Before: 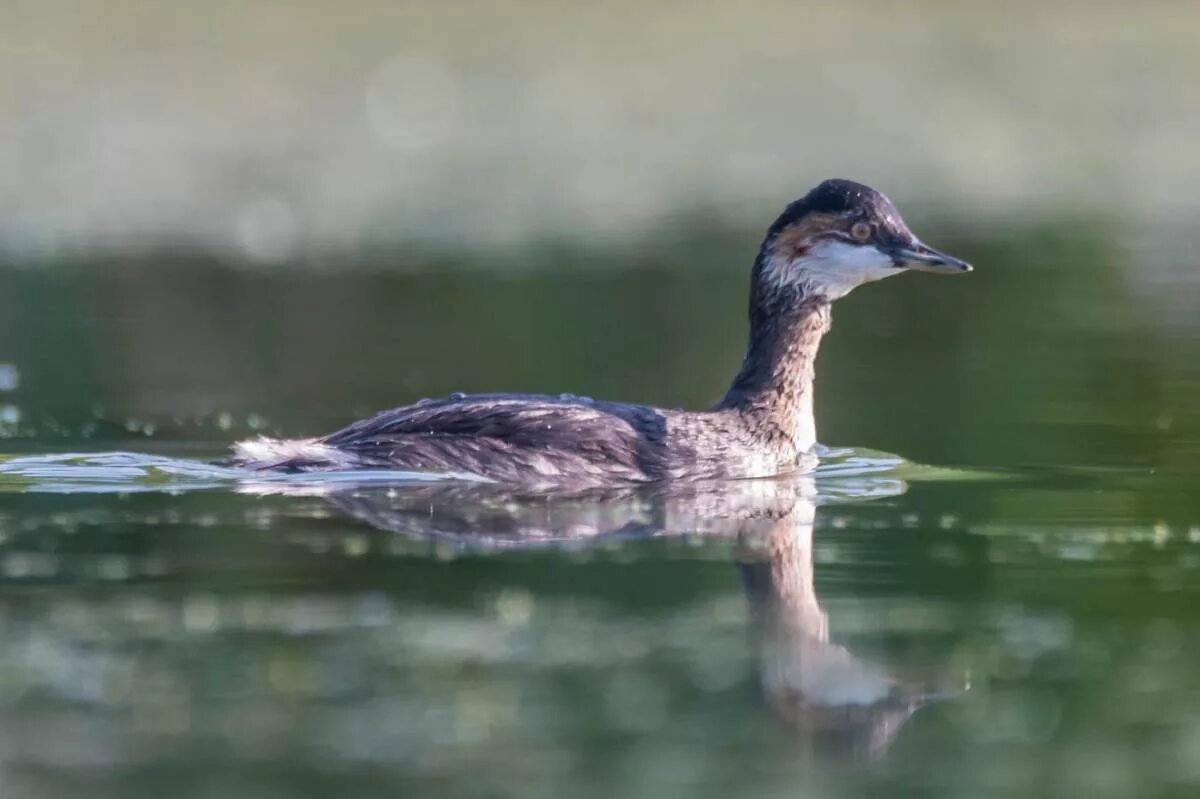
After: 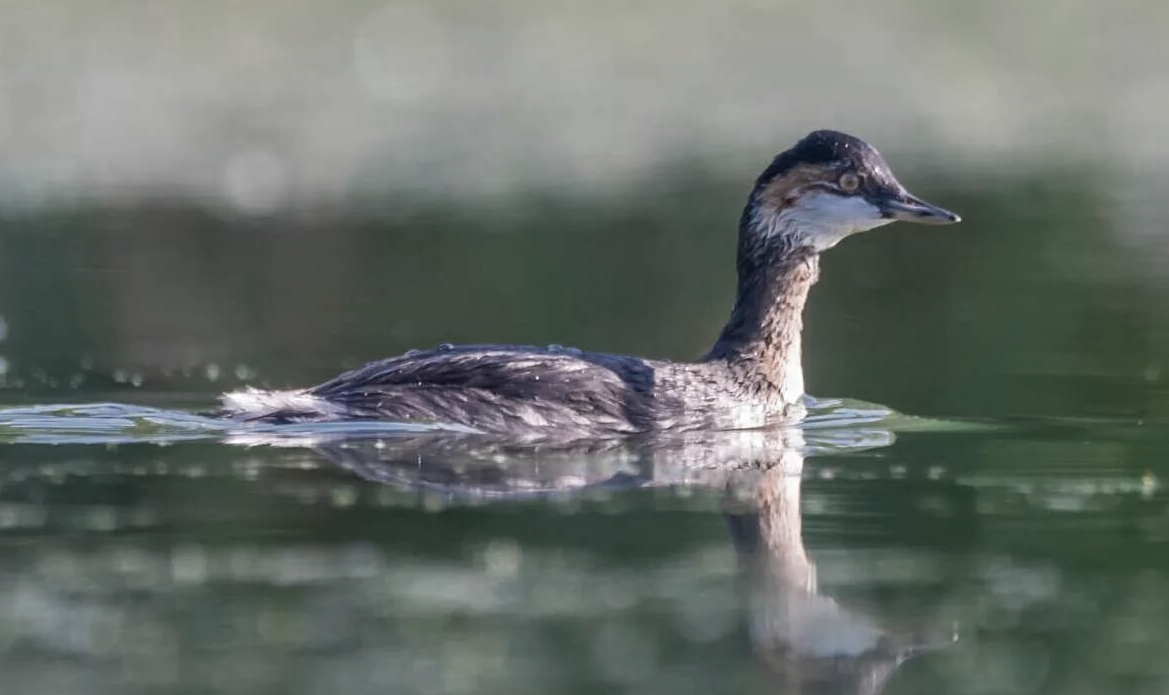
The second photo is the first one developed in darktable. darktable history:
crop: left 1.071%, top 6.137%, right 1.45%, bottom 6.795%
color zones: curves: ch0 [(0, 0.5) (0.125, 0.4) (0.25, 0.5) (0.375, 0.4) (0.5, 0.4) (0.625, 0.35) (0.75, 0.35) (0.875, 0.5)]; ch1 [(0, 0.35) (0.125, 0.45) (0.25, 0.35) (0.375, 0.35) (0.5, 0.35) (0.625, 0.35) (0.75, 0.45) (0.875, 0.35)]; ch2 [(0, 0.6) (0.125, 0.5) (0.25, 0.5) (0.375, 0.6) (0.5, 0.6) (0.625, 0.5) (0.75, 0.5) (0.875, 0.5)], mix 19.76%
sharpen: amount 0.217
